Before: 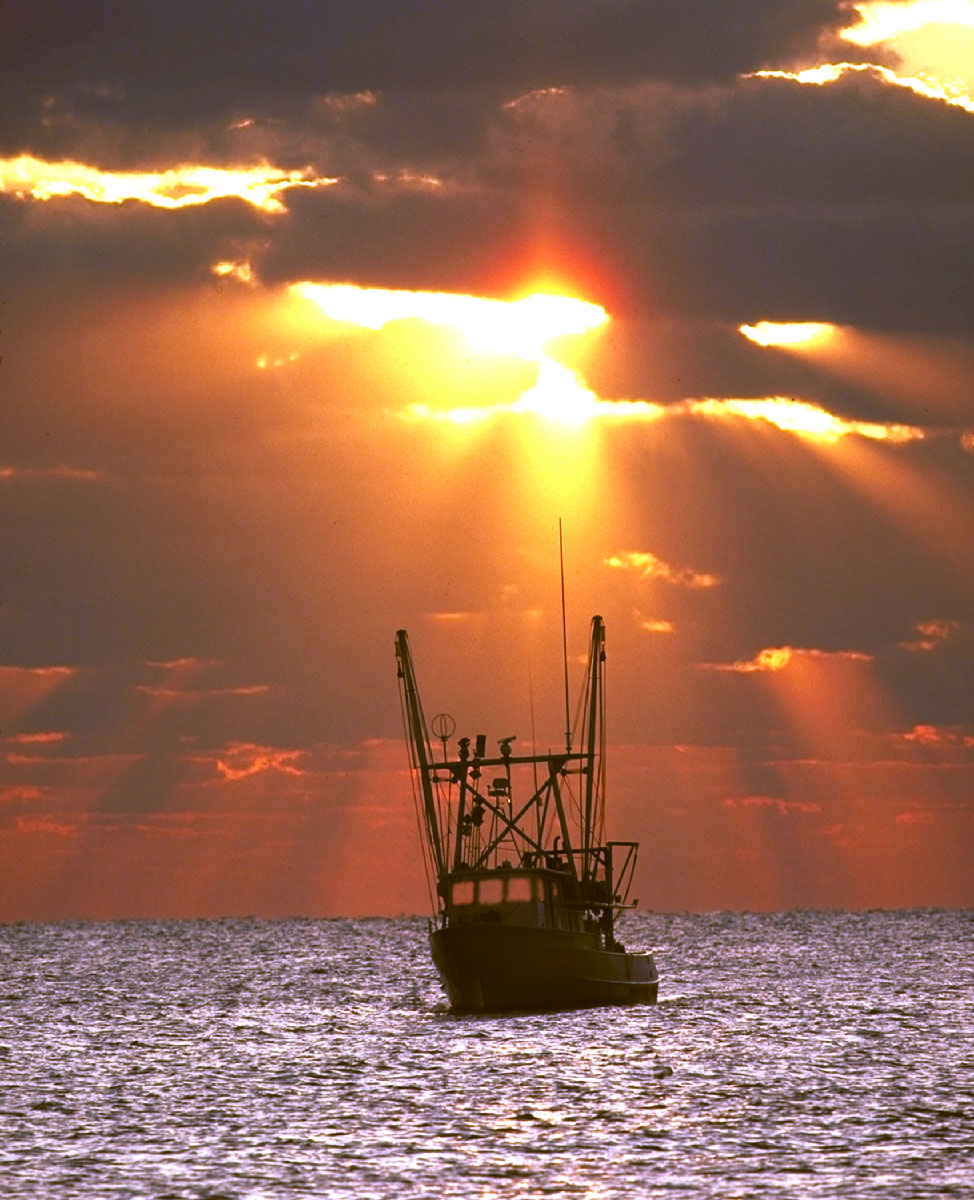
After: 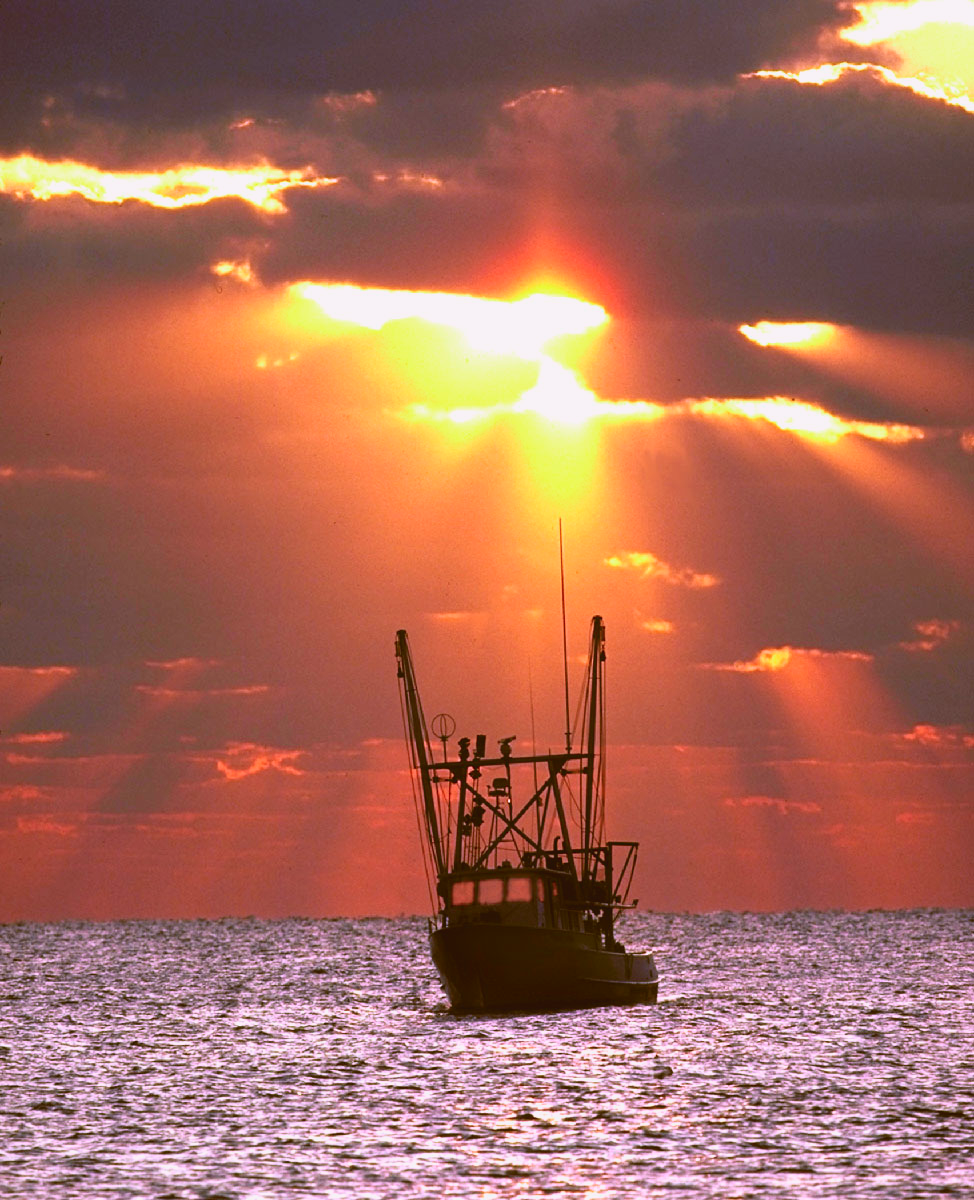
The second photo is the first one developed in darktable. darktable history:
tone curve: curves: ch0 [(0, 0.025) (0.15, 0.143) (0.452, 0.486) (0.751, 0.788) (1, 0.961)]; ch1 [(0, 0) (0.43, 0.408) (0.476, 0.469) (0.497, 0.507) (0.546, 0.571) (0.566, 0.607) (0.62, 0.657) (1, 1)]; ch2 [(0, 0) (0.386, 0.397) (0.505, 0.498) (0.547, 0.546) (0.579, 0.58) (1, 1)], color space Lab, independent channels, preserve colors none
